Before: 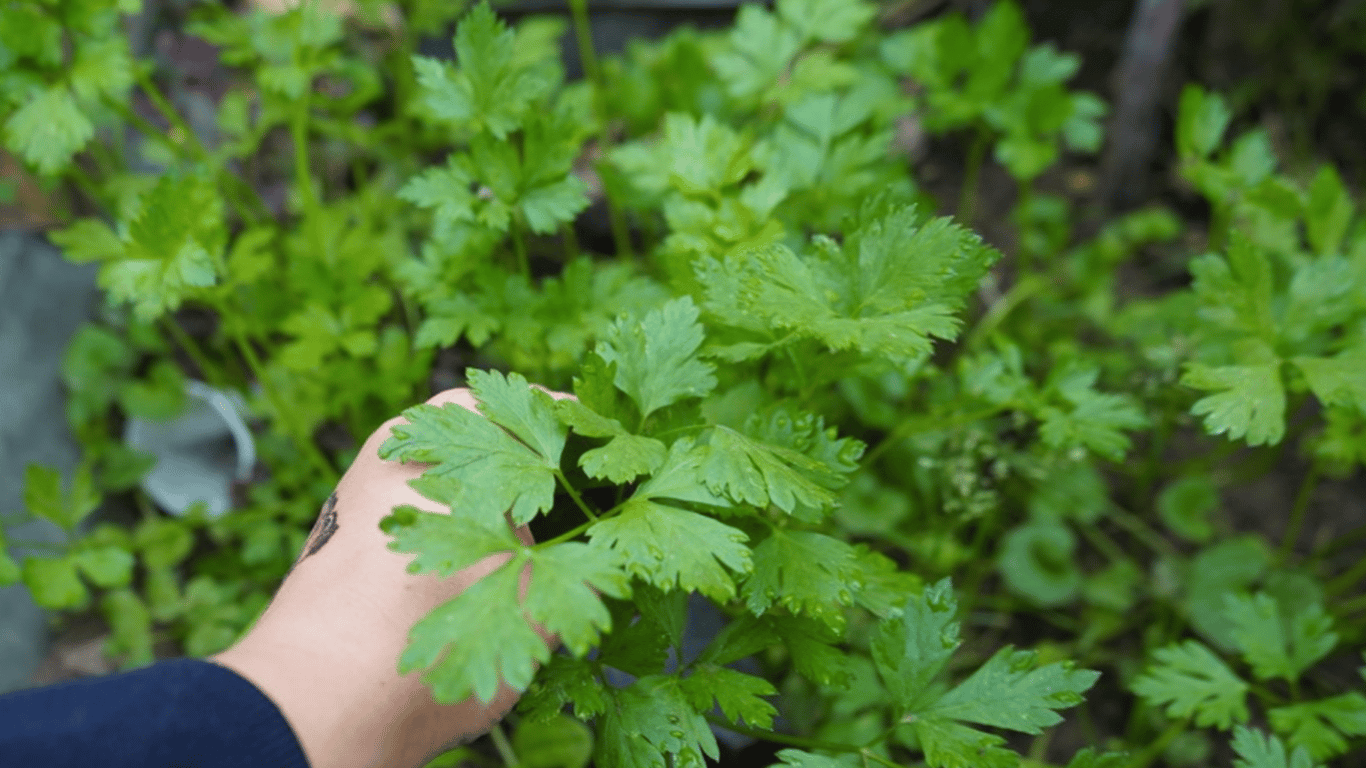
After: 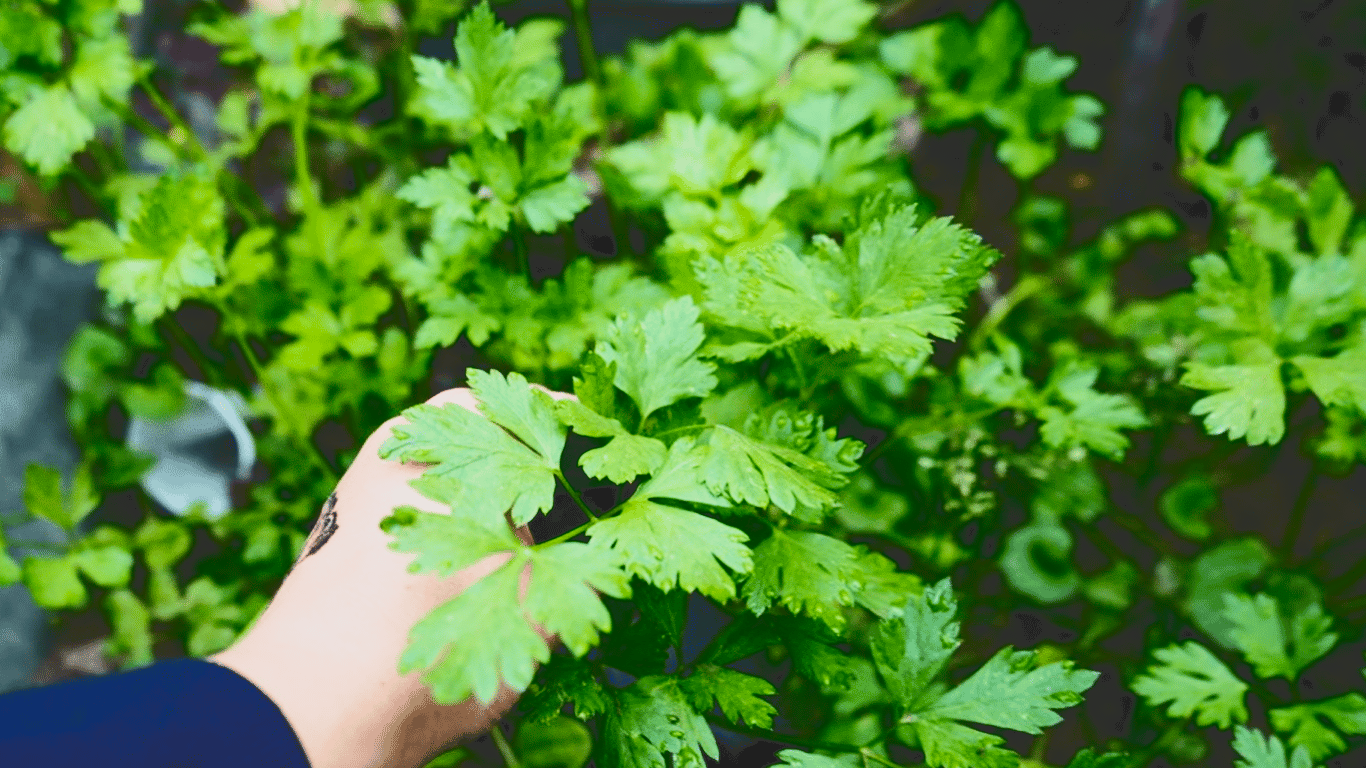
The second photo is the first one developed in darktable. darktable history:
filmic rgb: middle gray luminance 12.62%, black relative exposure -10.09 EV, white relative exposure 3.47 EV, target black luminance 0%, hardness 5.72, latitude 45.26%, contrast 1.214, highlights saturation mix 6.01%, shadows ↔ highlights balance 27.08%, preserve chrominance no, color science v5 (2021)
tone curve: curves: ch0 [(0, 0) (0.003, 0.184) (0.011, 0.184) (0.025, 0.189) (0.044, 0.192) (0.069, 0.194) (0.1, 0.2) (0.136, 0.202) (0.177, 0.206) (0.224, 0.214) (0.277, 0.243) (0.335, 0.297) (0.399, 0.39) (0.468, 0.508) (0.543, 0.653) (0.623, 0.754) (0.709, 0.834) (0.801, 0.887) (0.898, 0.925) (1, 1)], color space Lab, independent channels, preserve colors none
